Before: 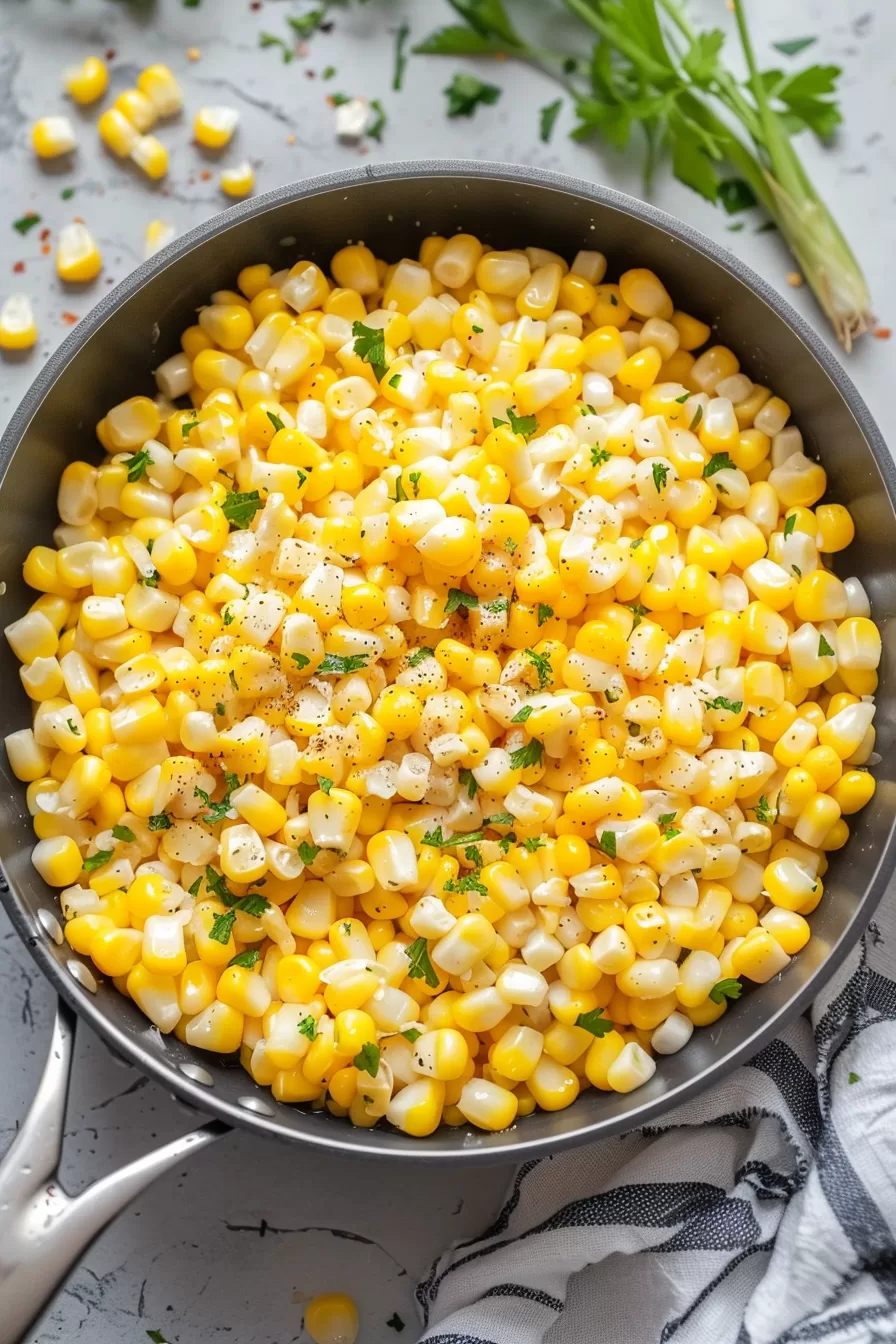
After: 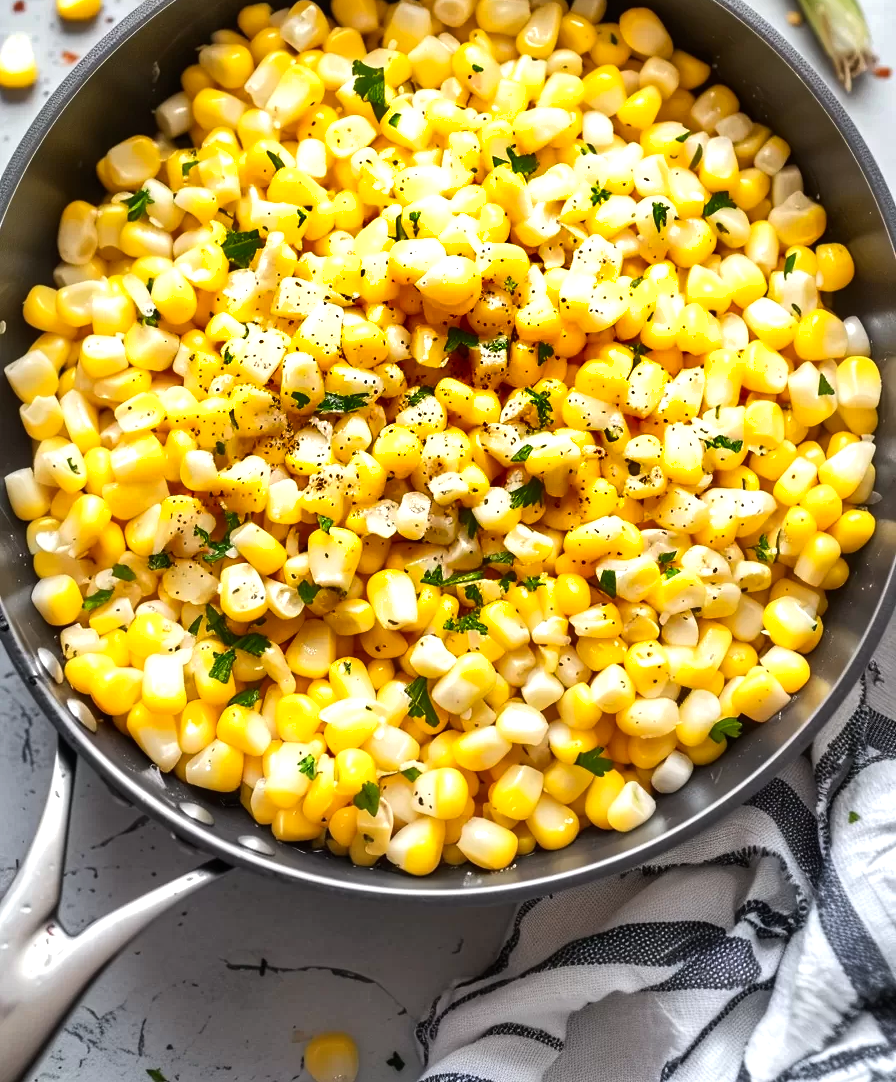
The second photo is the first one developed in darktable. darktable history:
crop and rotate: top 19.433%
shadows and highlights: radius 118.85, shadows 42.61, highlights -61.66, soften with gaussian
tone equalizer: -8 EV -0.413 EV, -7 EV -0.384 EV, -6 EV -0.371 EV, -5 EV -0.202 EV, -3 EV 0.213 EV, -2 EV 0.35 EV, -1 EV 0.413 EV, +0 EV 0.44 EV, edges refinement/feathering 500, mask exposure compensation -1.57 EV, preserve details no
exposure: exposure 0.129 EV, compensate highlight preservation false
